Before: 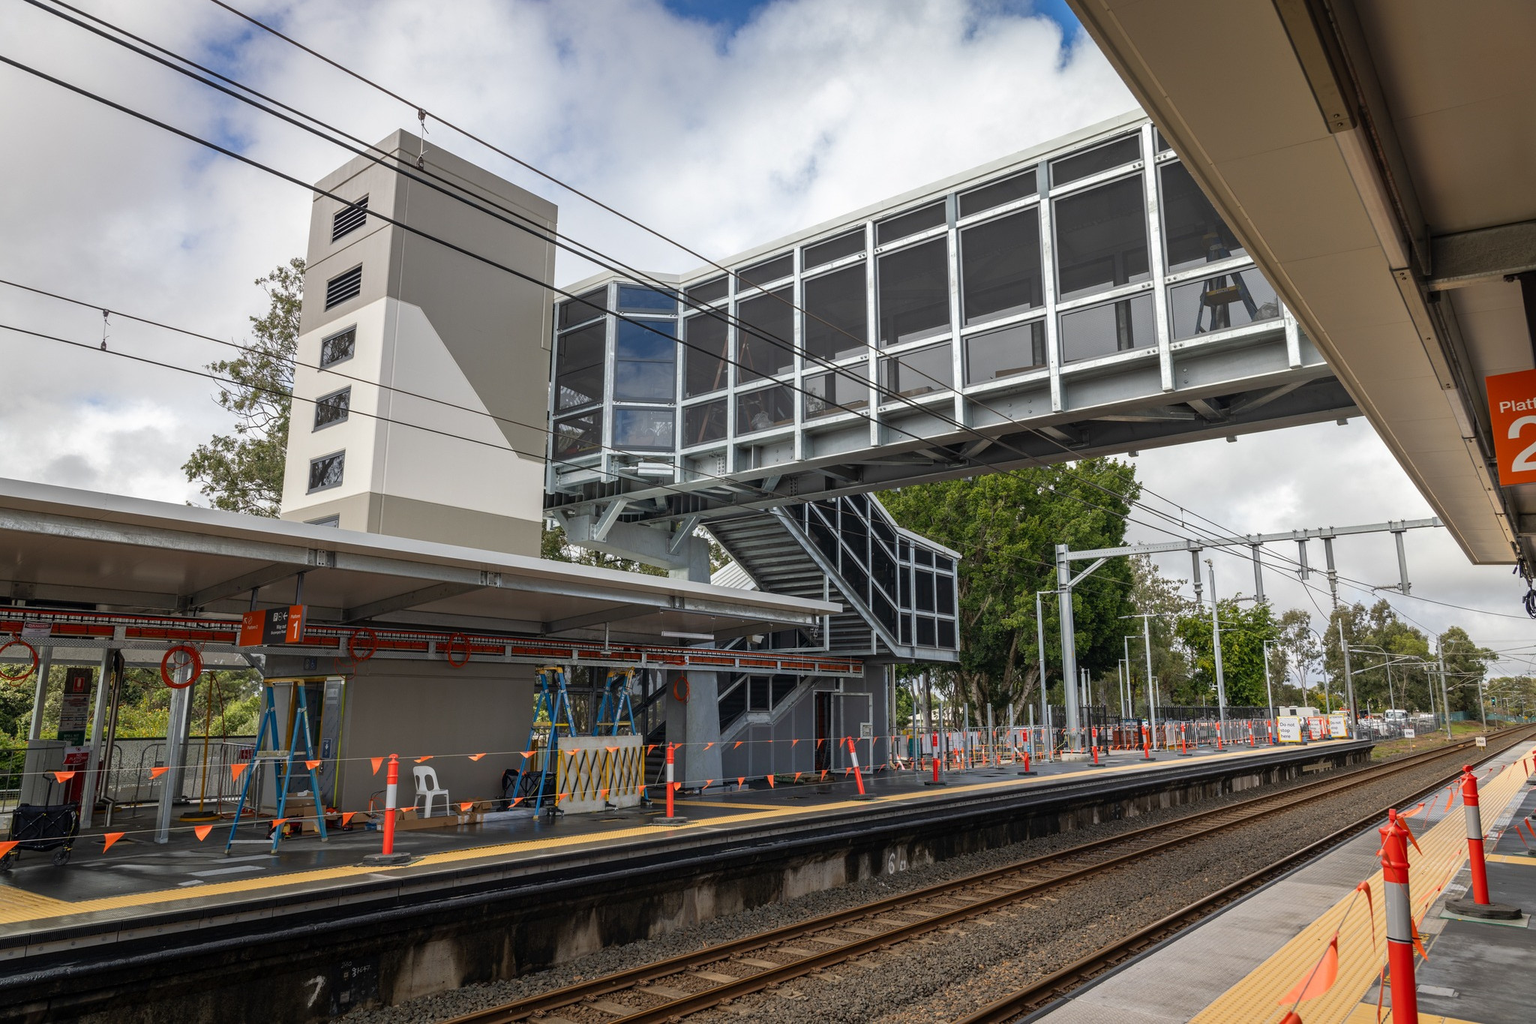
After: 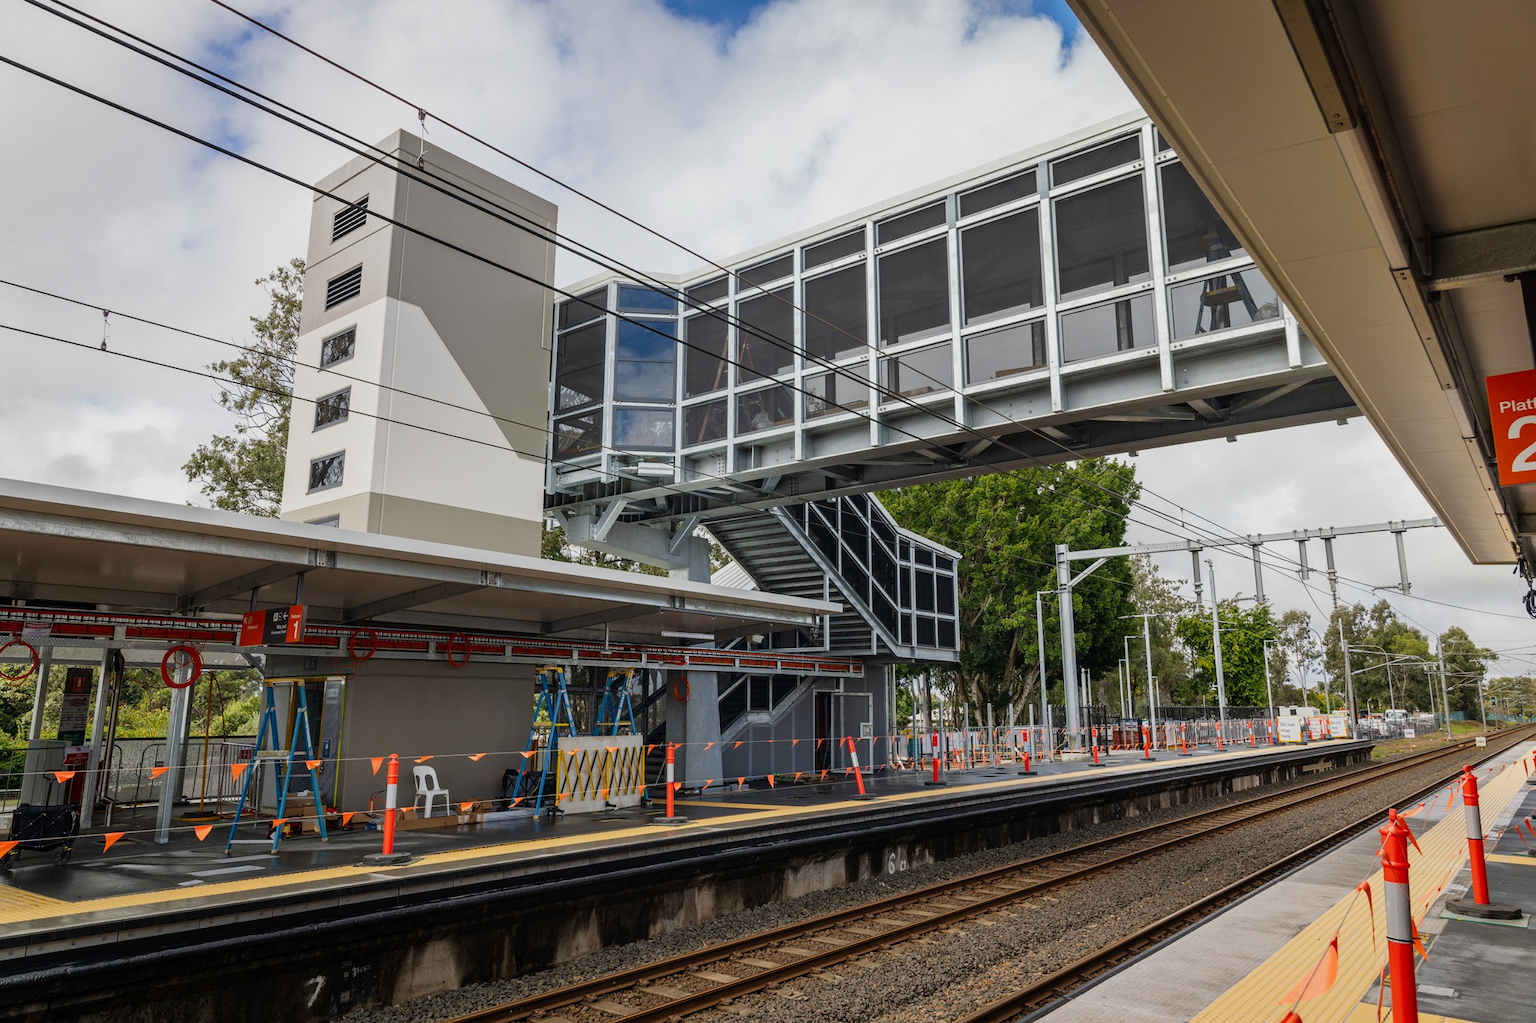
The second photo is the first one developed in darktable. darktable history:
tone curve: curves: ch0 [(0, 0) (0.091, 0.066) (0.184, 0.16) (0.491, 0.519) (0.748, 0.765) (1, 0.919)]; ch1 [(0, 0) (0.179, 0.173) (0.322, 0.32) (0.424, 0.424) (0.502, 0.504) (0.56, 0.578) (0.631, 0.675) (0.777, 0.806) (1, 1)]; ch2 [(0, 0) (0.434, 0.447) (0.483, 0.487) (0.547, 0.573) (0.676, 0.673) (1, 1)], preserve colors none
